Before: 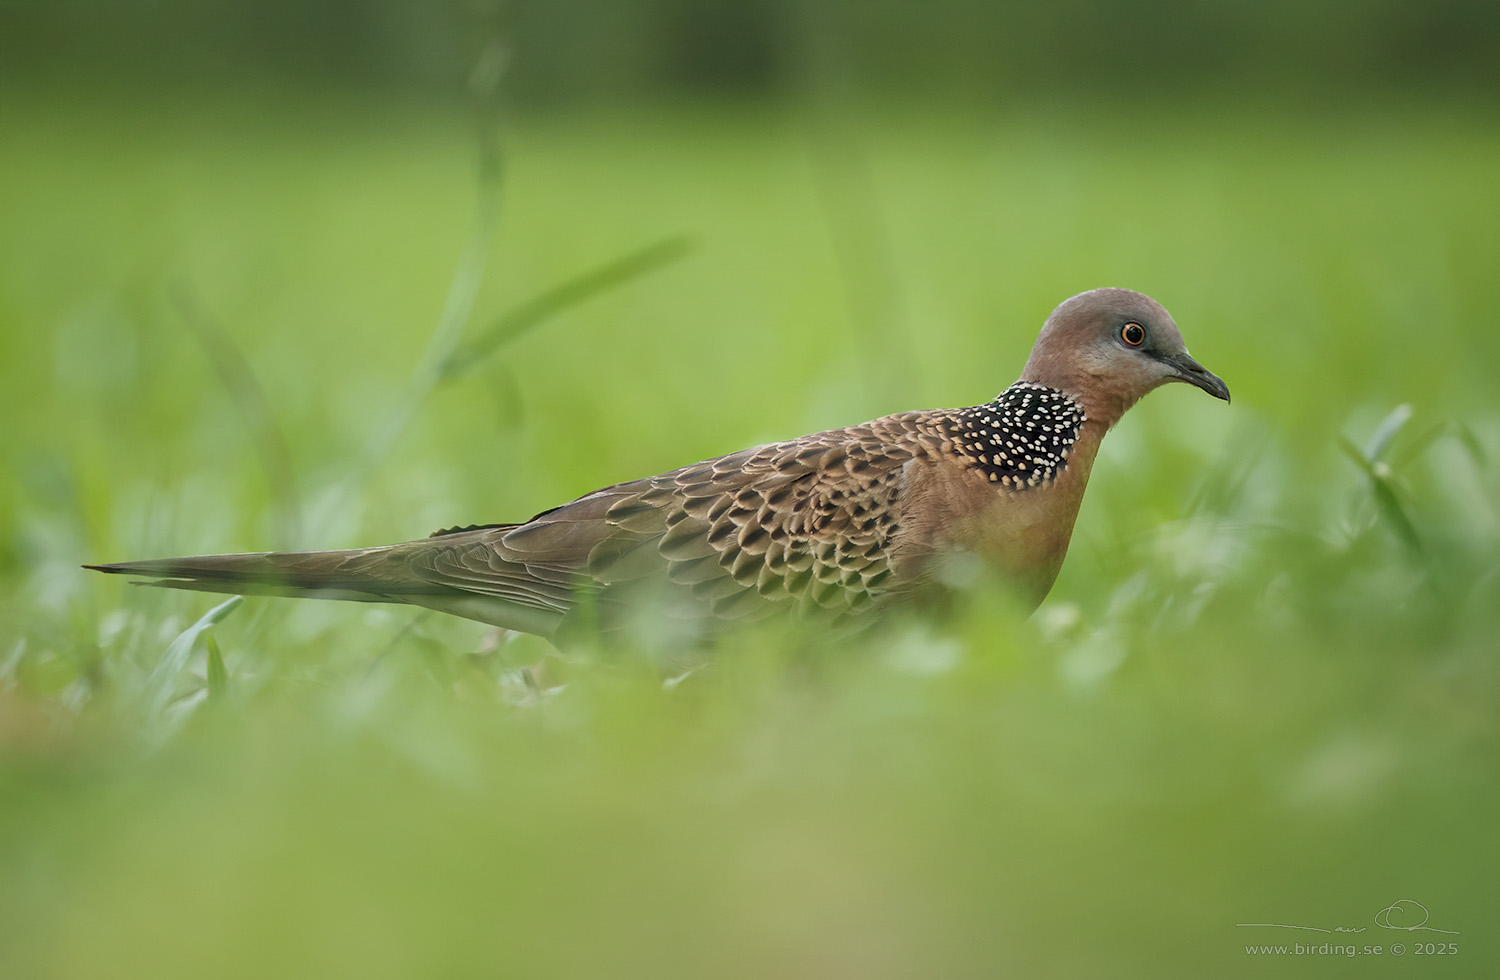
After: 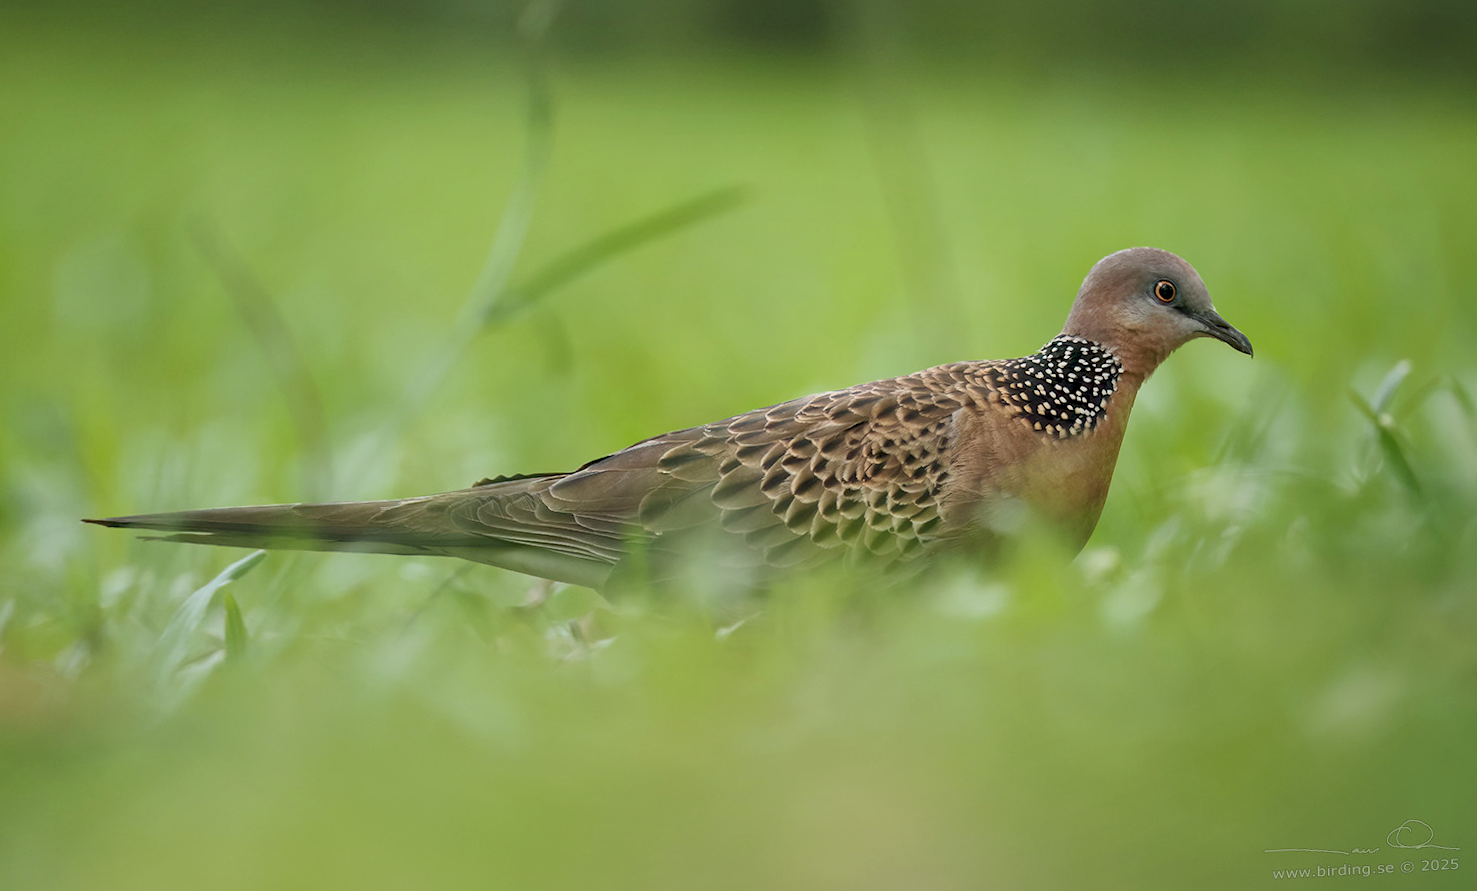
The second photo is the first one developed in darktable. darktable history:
exposure: black level correction 0.005, exposure 0.014 EV, compensate highlight preservation false
rotate and perspective: rotation -0.013°, lens shift (vertical) -0.027, lens shift (horizontal) 0.178, crop left 0.016, crop right 0.989, crop top 0.082, crop bottom 0.918
